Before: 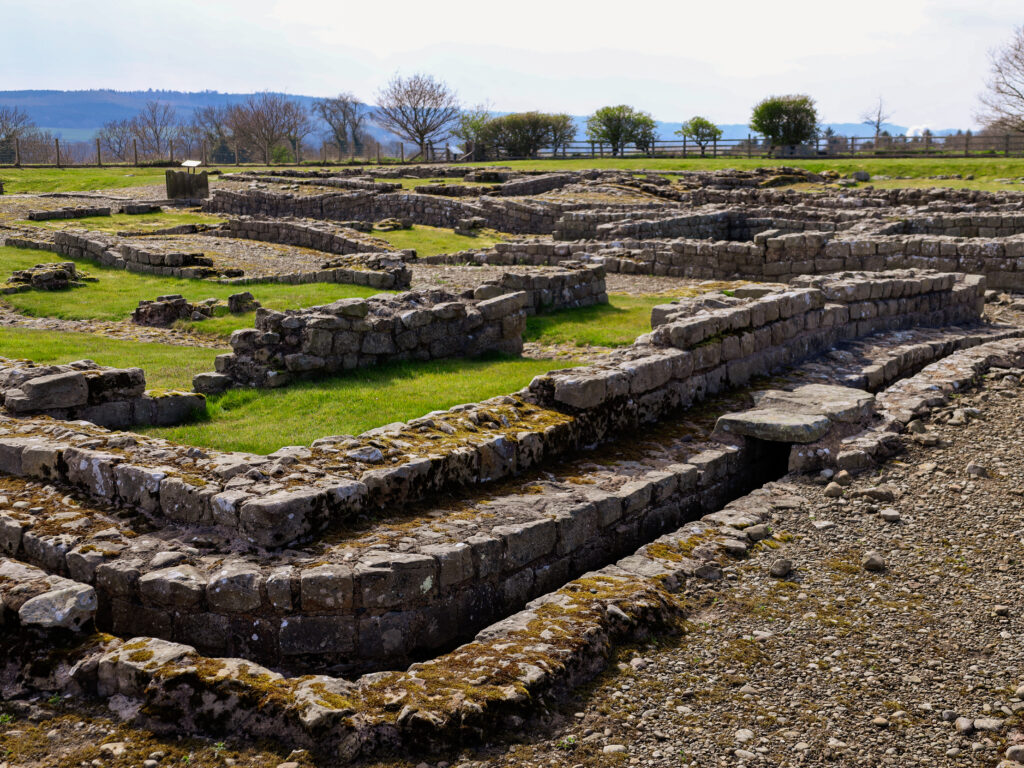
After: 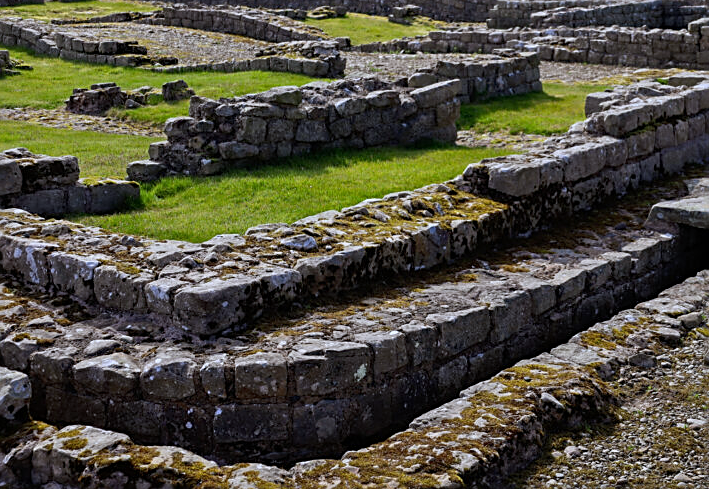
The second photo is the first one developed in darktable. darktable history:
sharpen: on, module defaults
crop: left 6.488%, top 27.668%, right 24.183%, bottom 8.656%
white balance: red 0.931, blue 1.11
